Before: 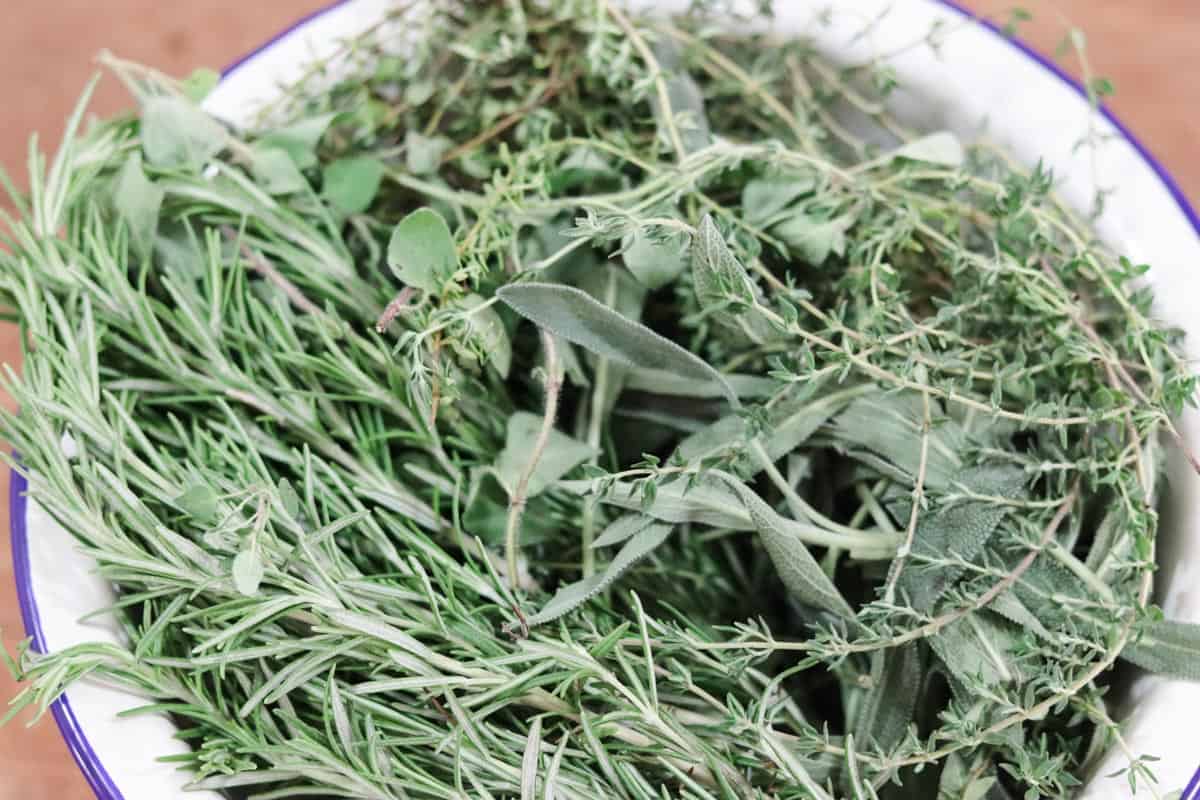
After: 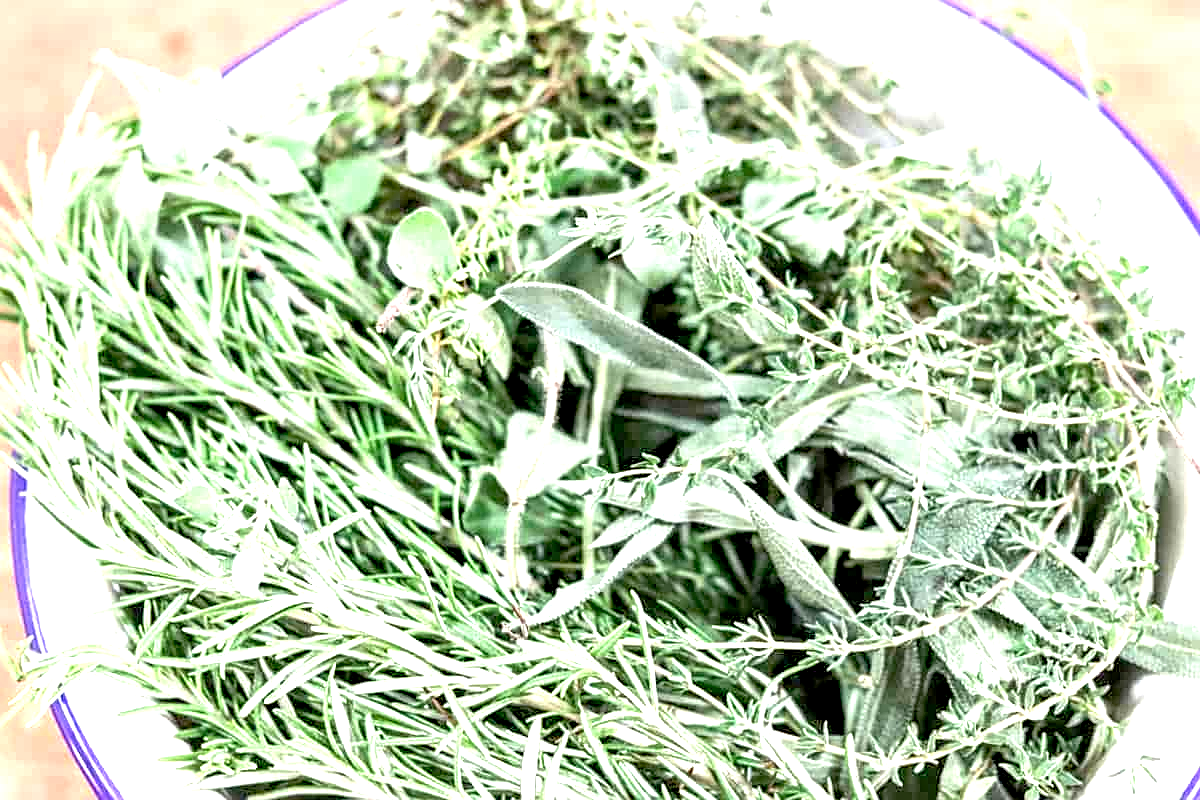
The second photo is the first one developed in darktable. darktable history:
exposure: black level correction 0.009, exposure 1.425 EV, compensate highlight preservation false
local contrast: detail 130%
sharpen: on, module defaults
